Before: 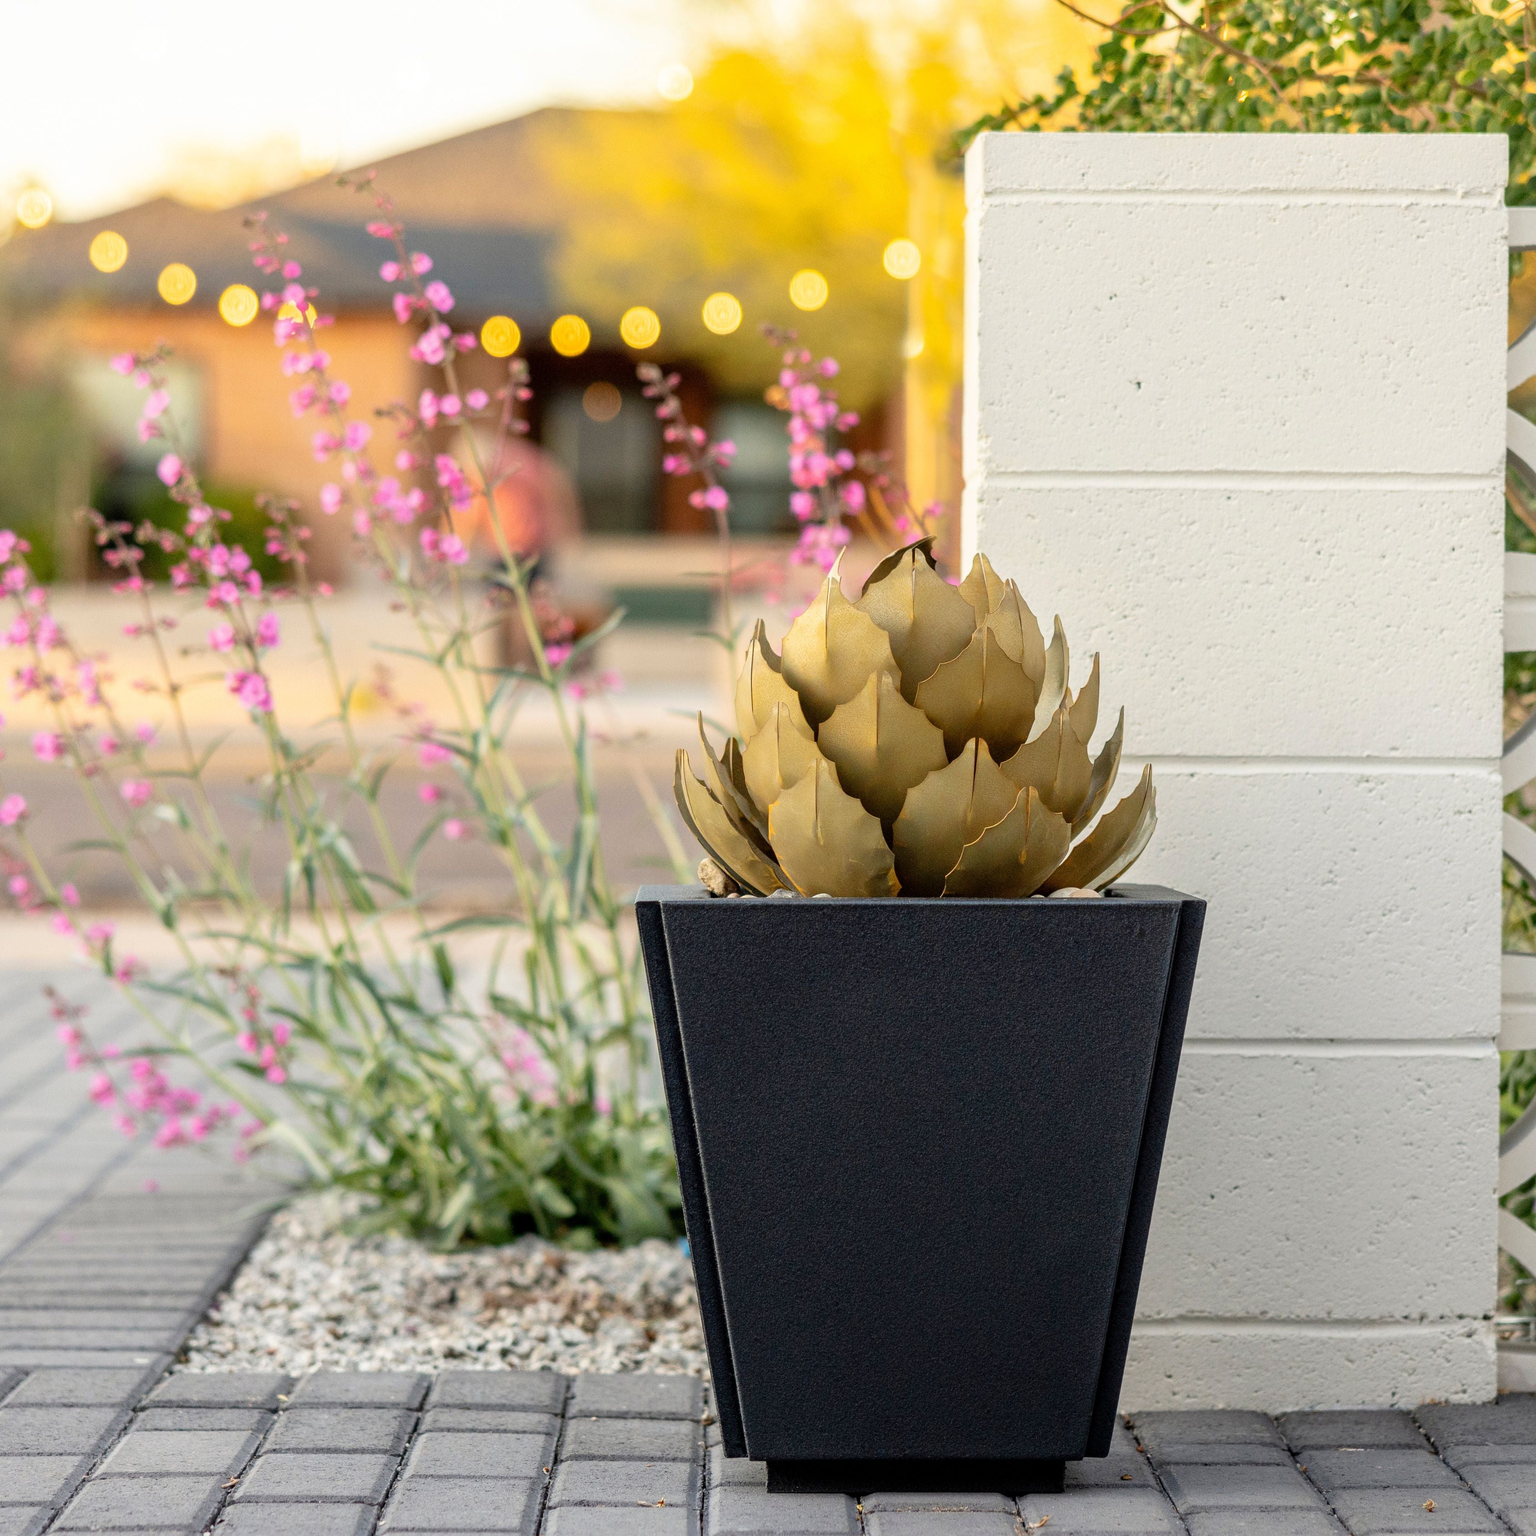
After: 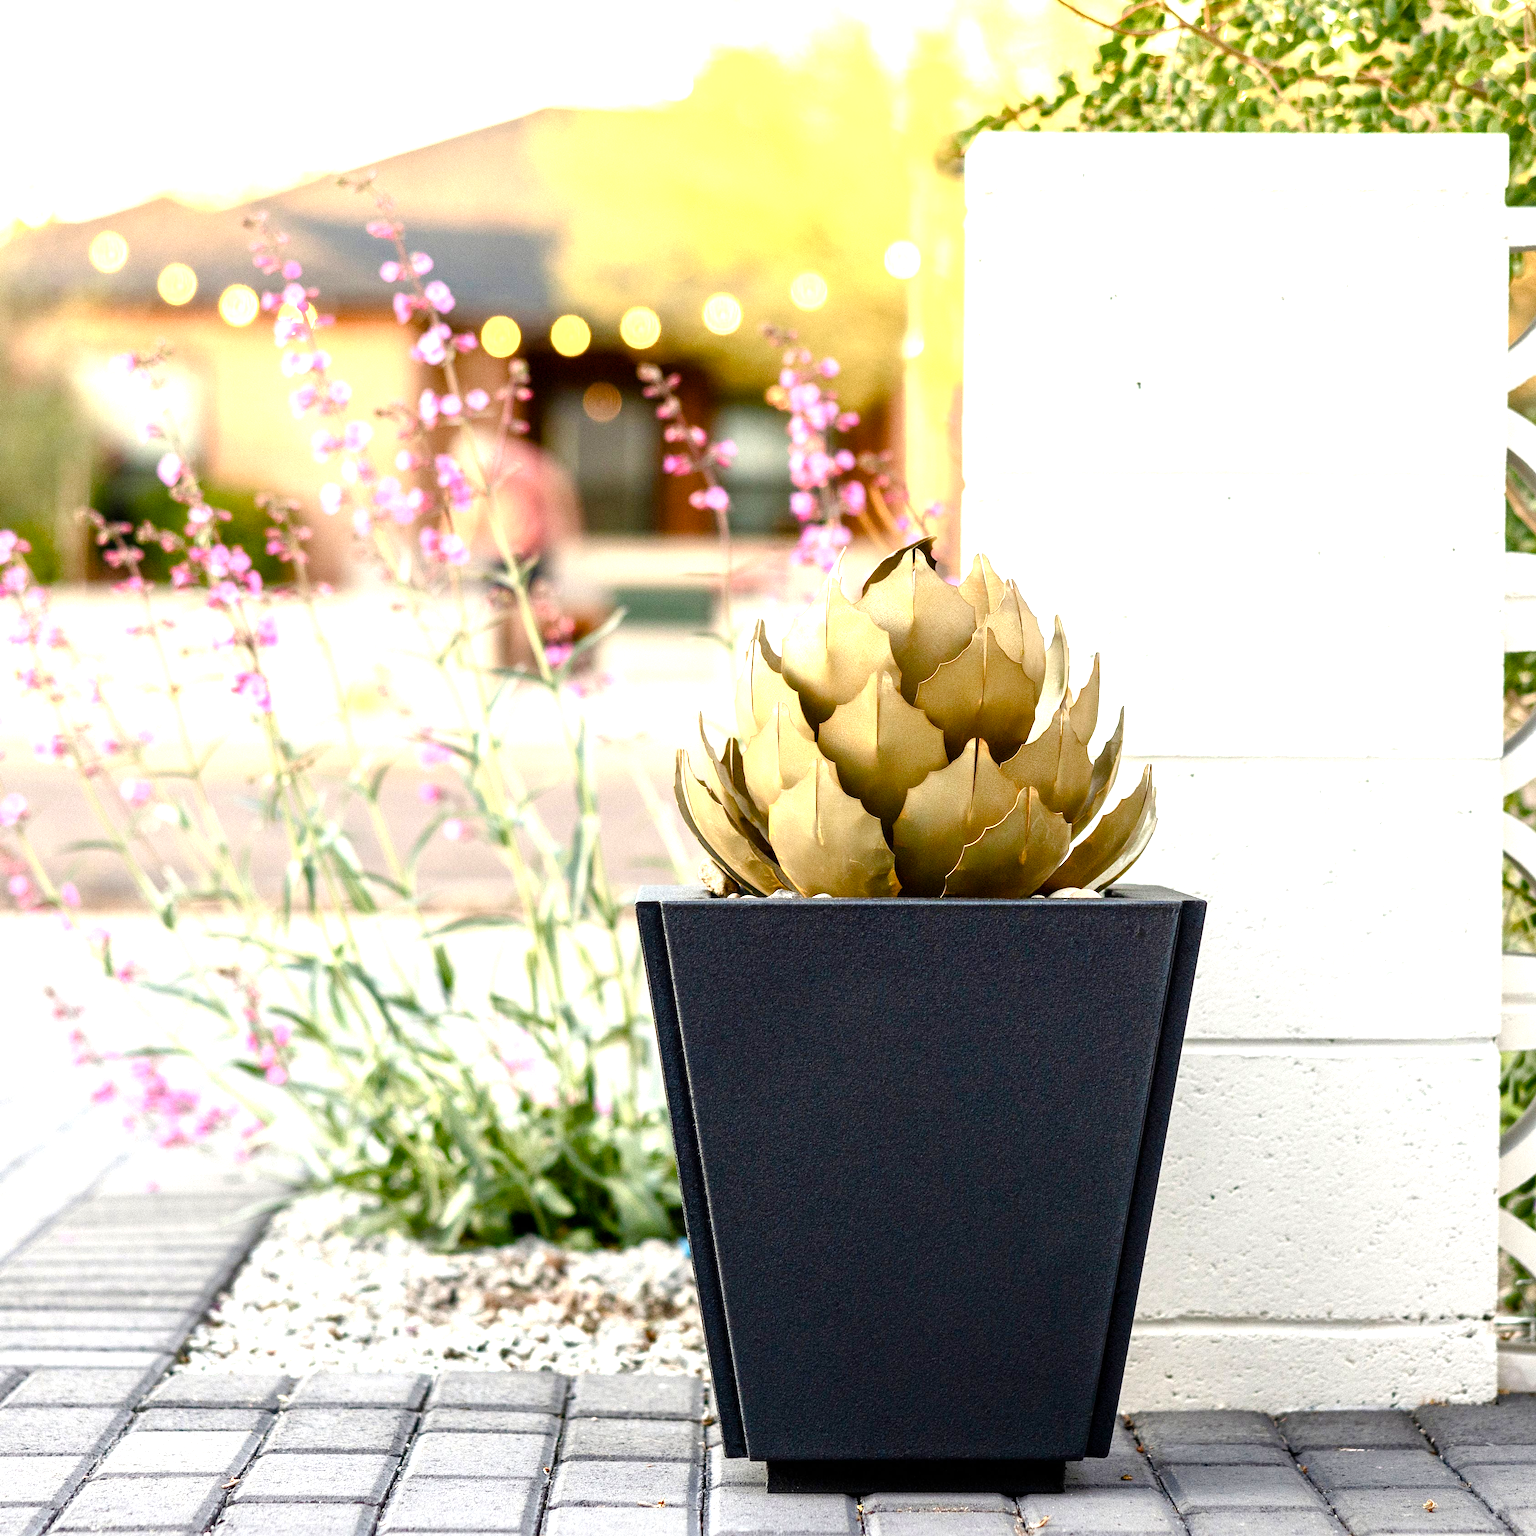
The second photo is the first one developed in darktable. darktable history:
exposure: exposure 0.74 EV, compensate highlight preservation false
color balance rgb: perceptual saturation grading › highlights -29.58%, perceptual saturation grading › mid-tones 29.47%, perceptual saturation grading › shadows 59.73%, perceptual brilliance grading › global brilliance -17.79%, perceptual brilliance grading › highlights 28.73%, global vibrance 15.44%
